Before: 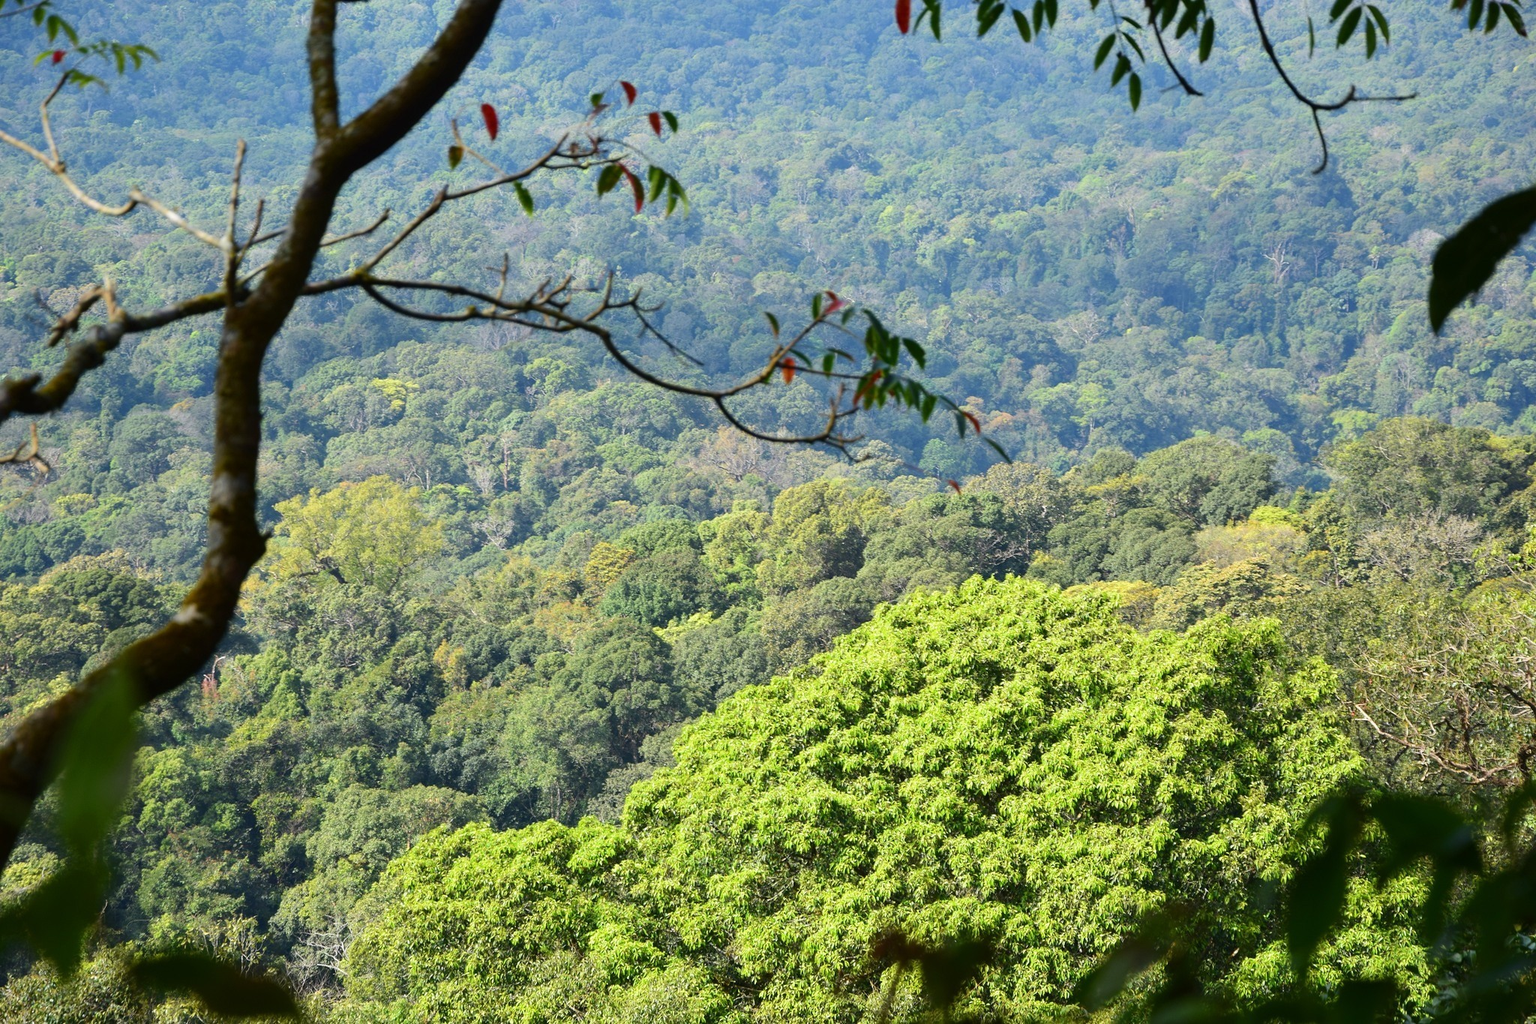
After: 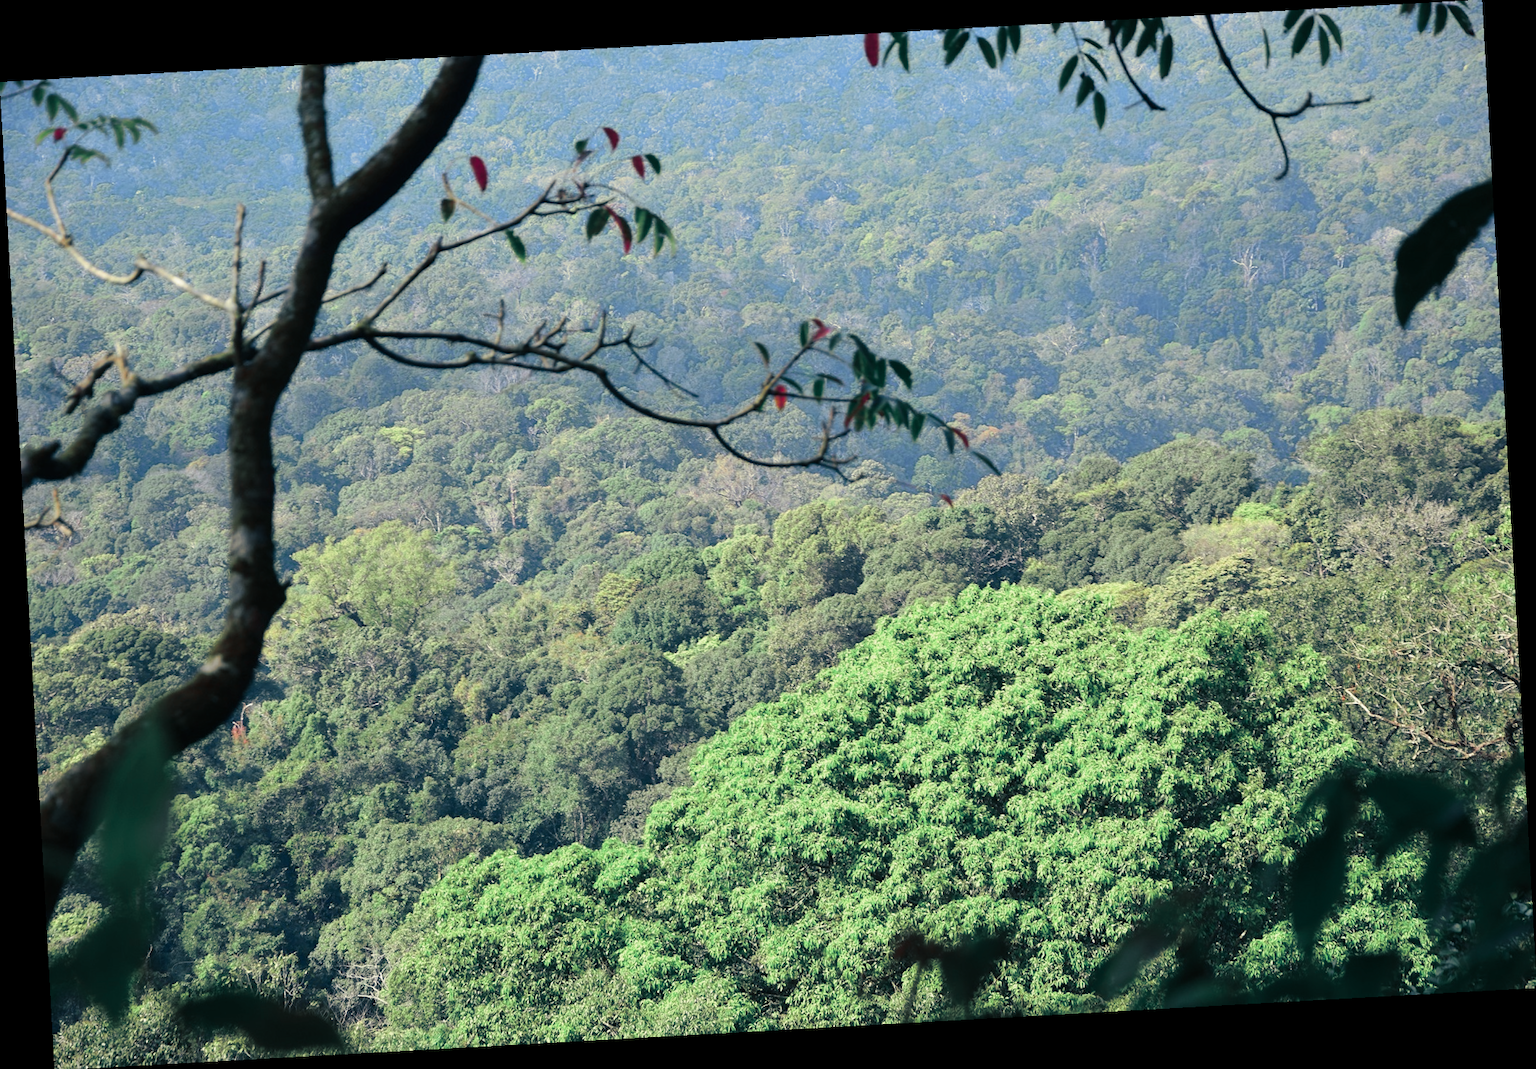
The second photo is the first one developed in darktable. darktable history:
color zones: curves: ch0 [(0, 0.466) (0.128, 0.466) (0.25, 0.5) (0.375, 0.456) (0.5, 0.5) (0.625, 0.5) (0.737, 0.652) (0.875, 0.5)]; ch1 [(0, 0.603) (0.125, 0.618) (0.261, 0.348) (0.372, 0.353) (0.497, 0.363) (0.611, 0.45) (0.731, 0.427) (0.875, 0.518) (0.998, 0.652)]; ch2 [(0, 0.559) (0.125, 0.451) (0.253, 0.564) (0.37, 0.578) (0.5, 0.466) (0.625, 0.471) (0.731, 0.471) (0.88, 0.485)]
rotate and perspective: rotation -3.18°, automatic cropping off
split-toning: shadows › hue 216°, shadows › saturation 1, highlights › hue 57.6°, balance -33.4
